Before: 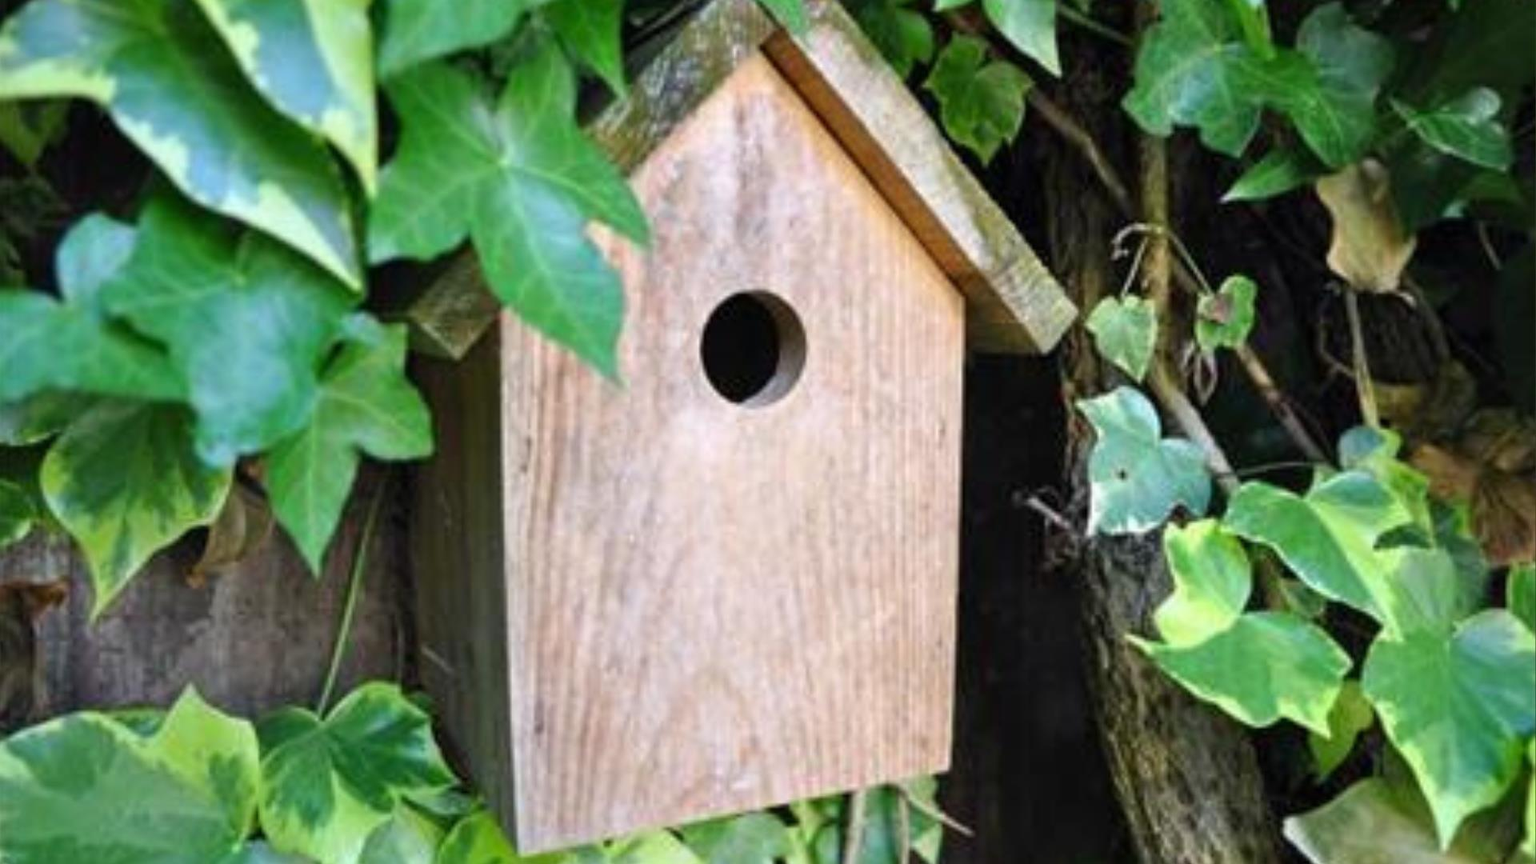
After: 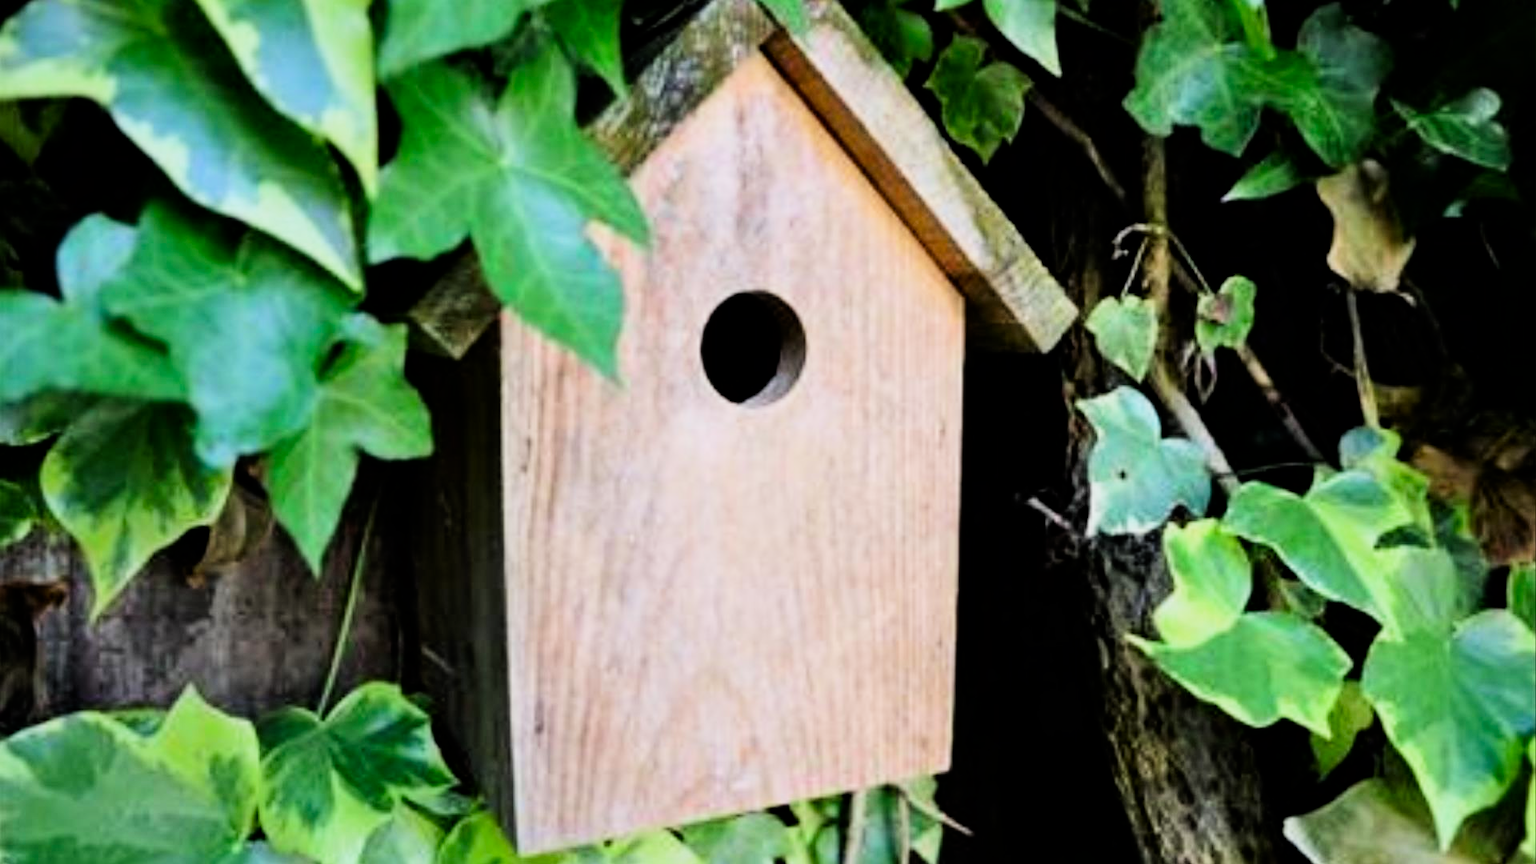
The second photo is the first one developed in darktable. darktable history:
contrast brightness saturation: contrast 0.084, saturation 0.198
filmic rgb: black relative exposure -5.09 EV, white relative exposure 3.99 EV, threshold 2.97 EV, hardness 2.88, contrast 1.499, enable highlight reconstruction true
